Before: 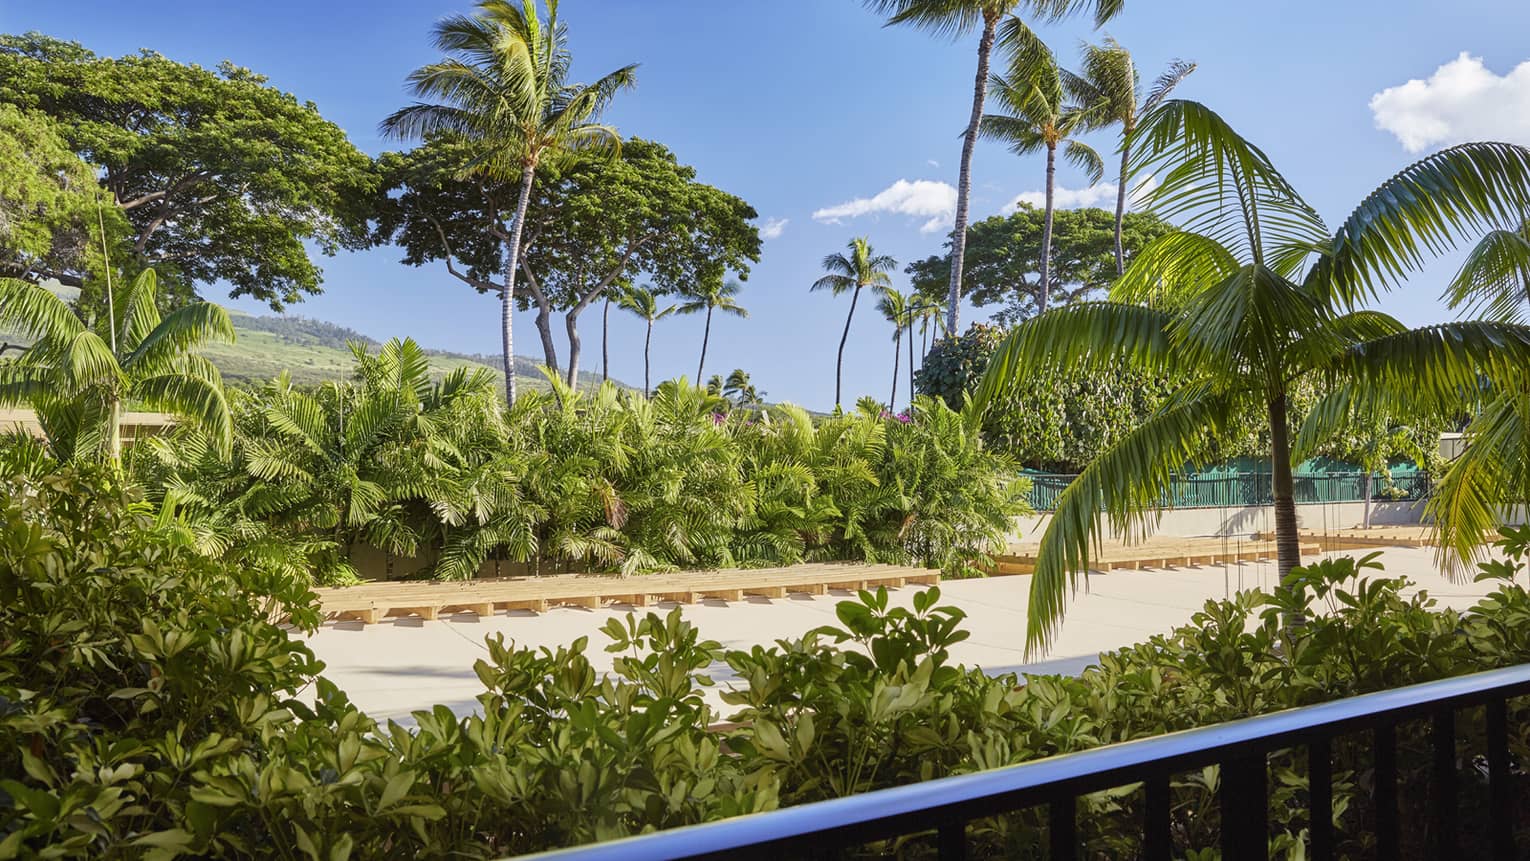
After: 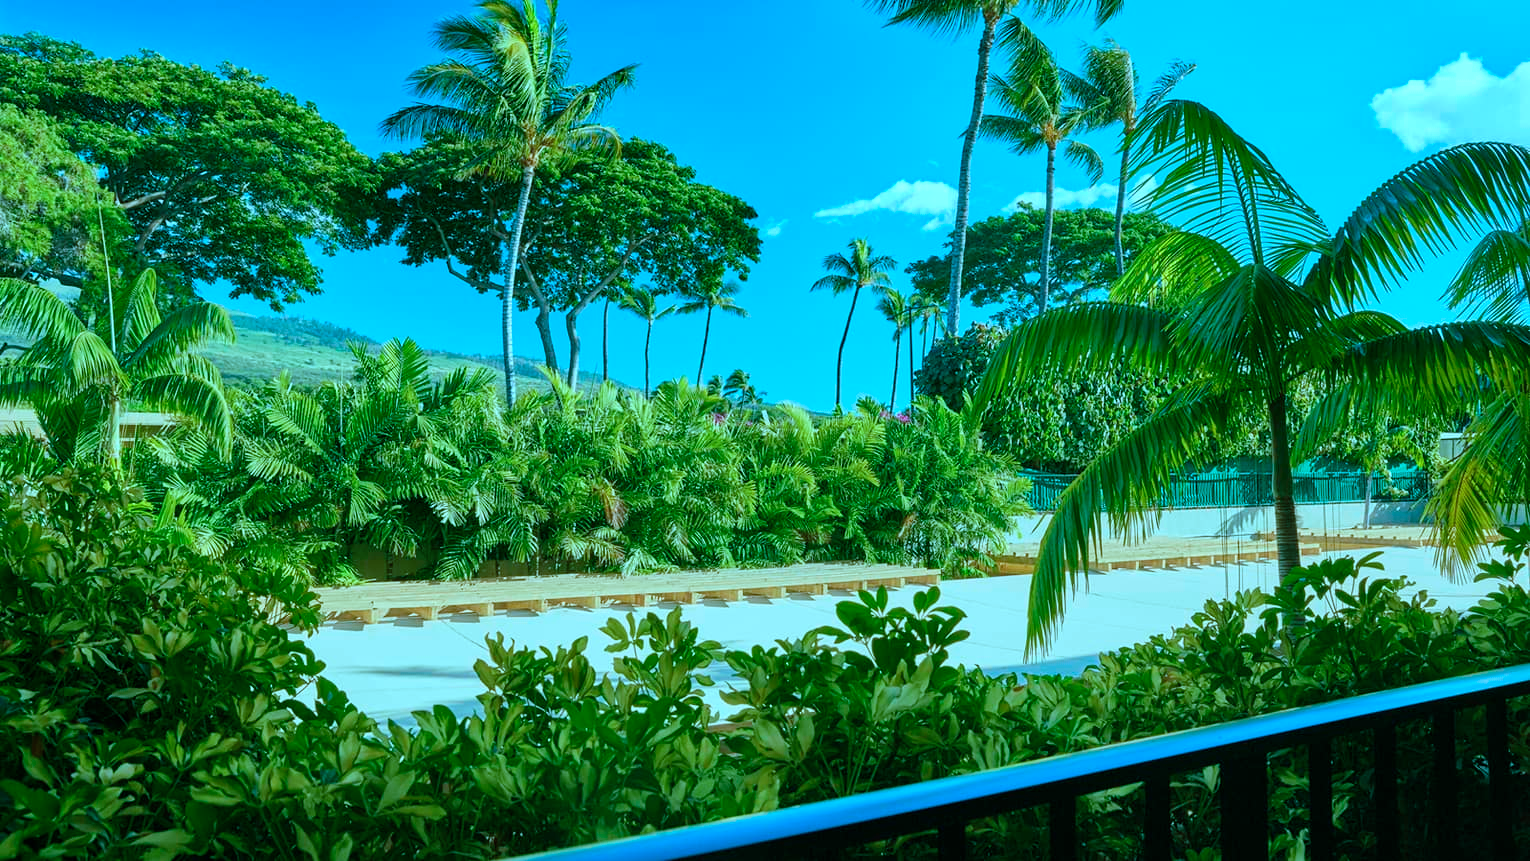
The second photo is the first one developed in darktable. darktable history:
color balance rgb: shadows lift › chroma 11.71%, shadows lift › hue 133.46°, power › chroma 2.15%, power › hue 166.83°, highlights gain › chroma 4%, highlights gain › hue 200.2°, perceptual saturation grading › global saturation 18.05%
exposure: compensate highlight preservation false
color correction: highlights a* -9.35, highlights b* -23.15
